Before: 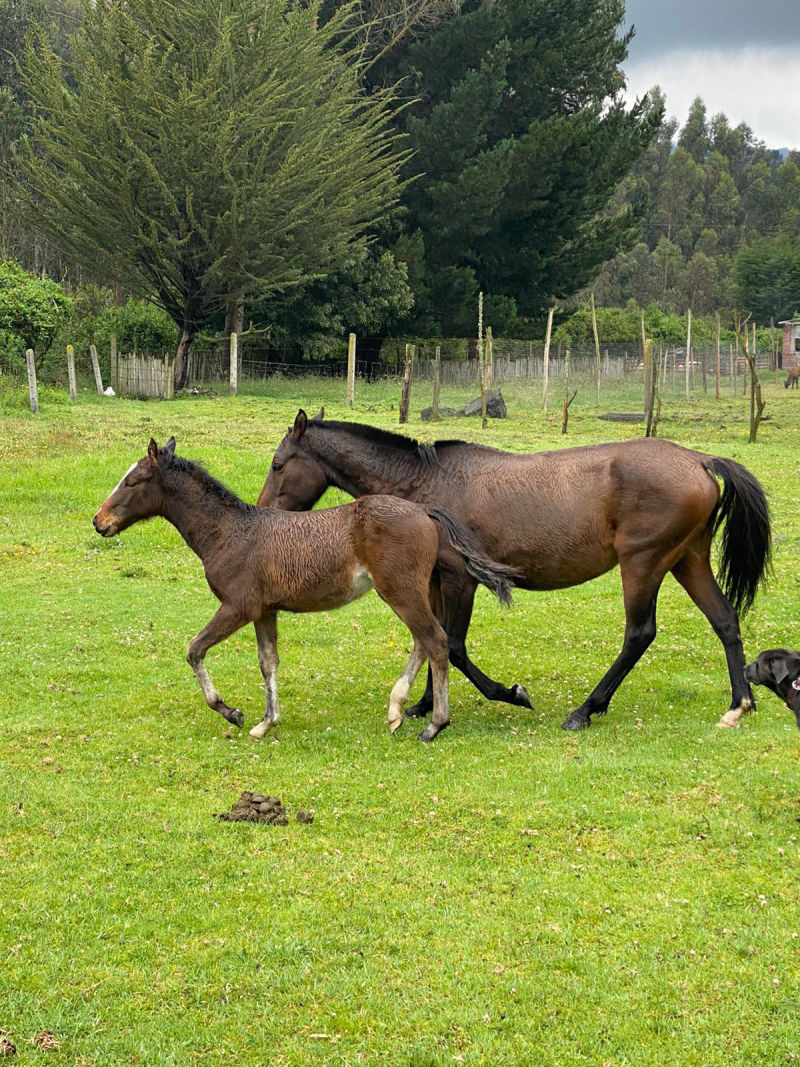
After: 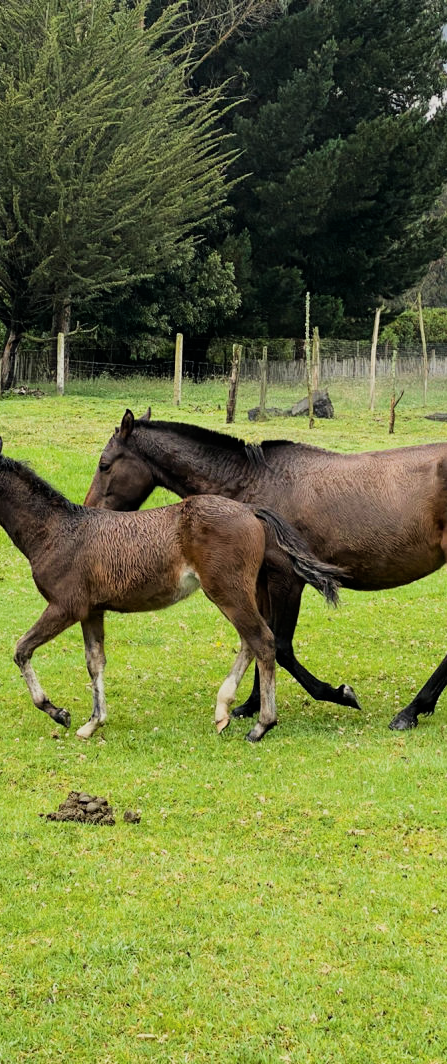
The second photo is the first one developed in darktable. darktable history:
filmic rgb: black relative exposure -7.5 EV, white relative exposure 5 EV, hardness 3.31, contrast 1.3, contrast in shadows safe
crop: left 21.674%, right 22.086%
